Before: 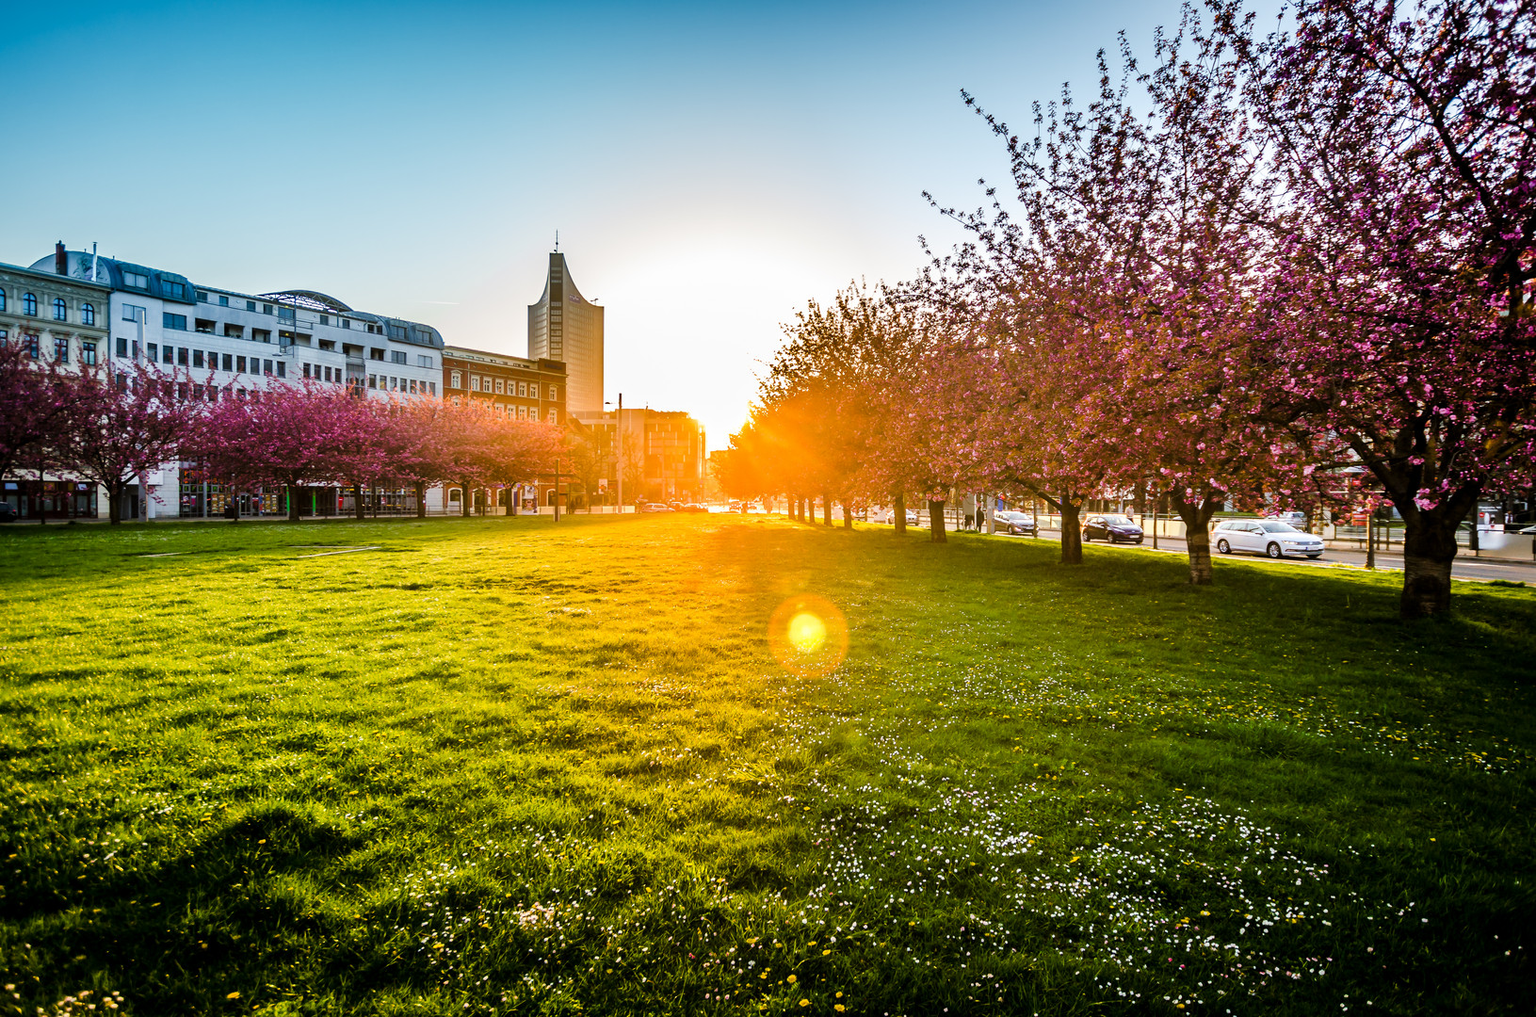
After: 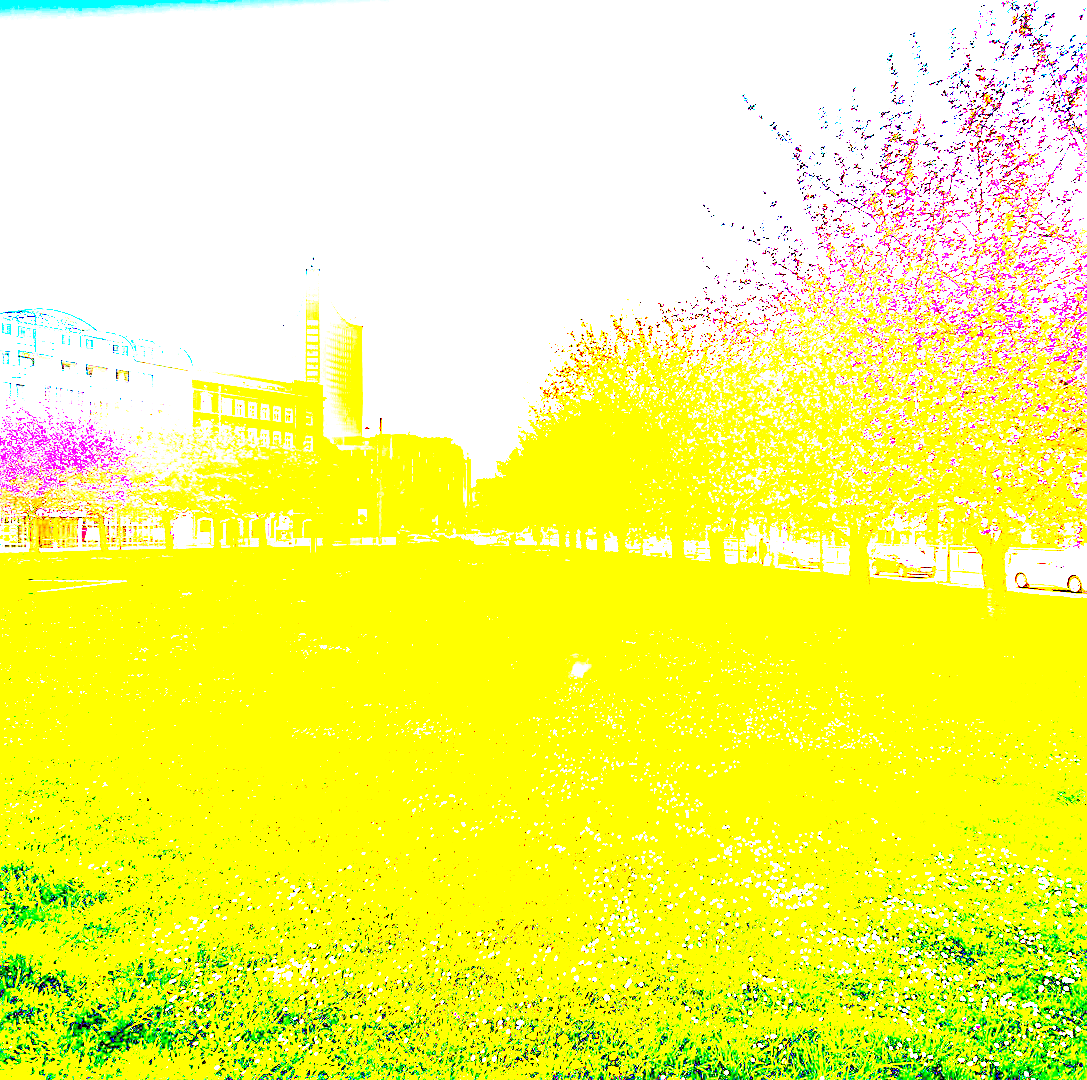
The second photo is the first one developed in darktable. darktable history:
crop: left 17.076%, right 16.242%
tone curve: curves: ch0 [(0, 0) (0.003, 0.047) (0.011, 0.047) (0.025, 0.047) (0.044, 0.049) (0.069, 0.051) (0.1, 0.062) (0.136, 0.086) (0.177, 0.125) (0.224, 0.178) (0.277, 0.246) (0.335, 0.324) (0.399, 0.407) (0.468, 0.48) (0.543, 0.57) (0.623, 0.675) (0.709, 0.772) (0.801, 0.876) (0.898, 0.963) (1, 1)], color space Lab, linked channels, preserve colors none
color correction: highlights b* -0.042, saturation 1.77
color balance rgb: linear chroma grading › shadows -7.96%, linear chroma grading › global chroma 9.898%, perceptual saturation grading › global saturation 26.719%, perceptual saturation grading › highlights -28.57%, perceptual saturation grading › mid-tones 15.656%, perceptual saturation grading › shadows 33.606%, global vibrance 10.042%
exposure: exposure 7.961 EV, compensate exposure bias true, compensate highlight preservation false
sharpen: on, module defaults
velvia: on, module defaults
